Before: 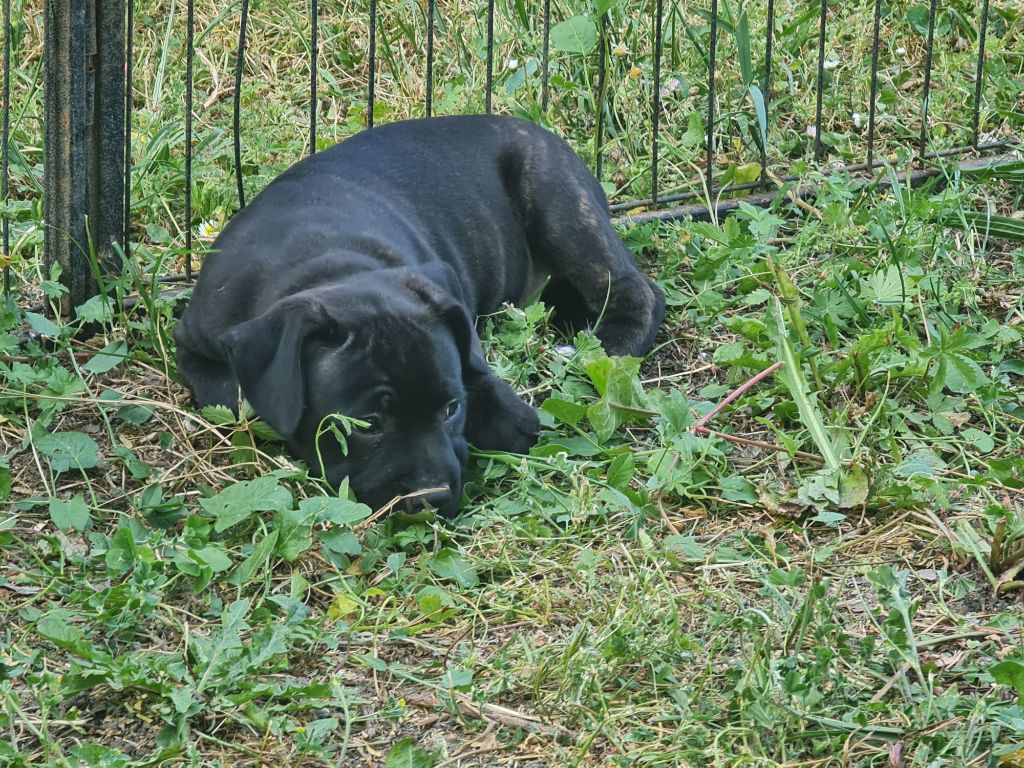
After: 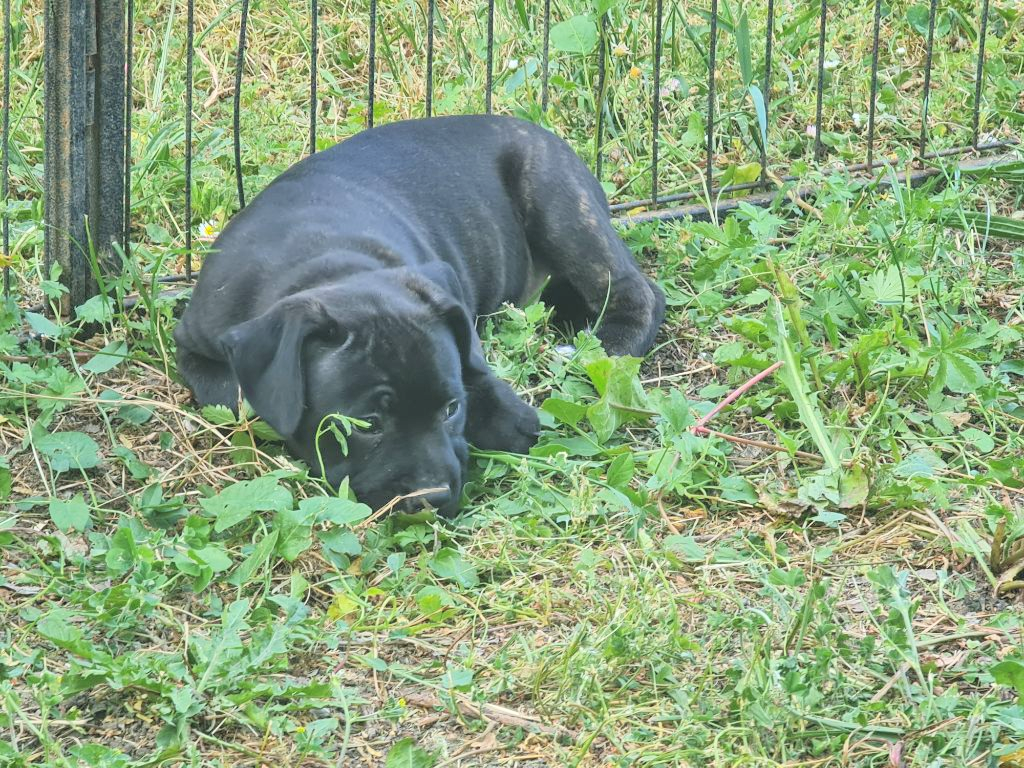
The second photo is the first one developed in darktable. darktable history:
contrast brightness saturation: contrast 0.102, brightness 0.307, saturation 0.141
